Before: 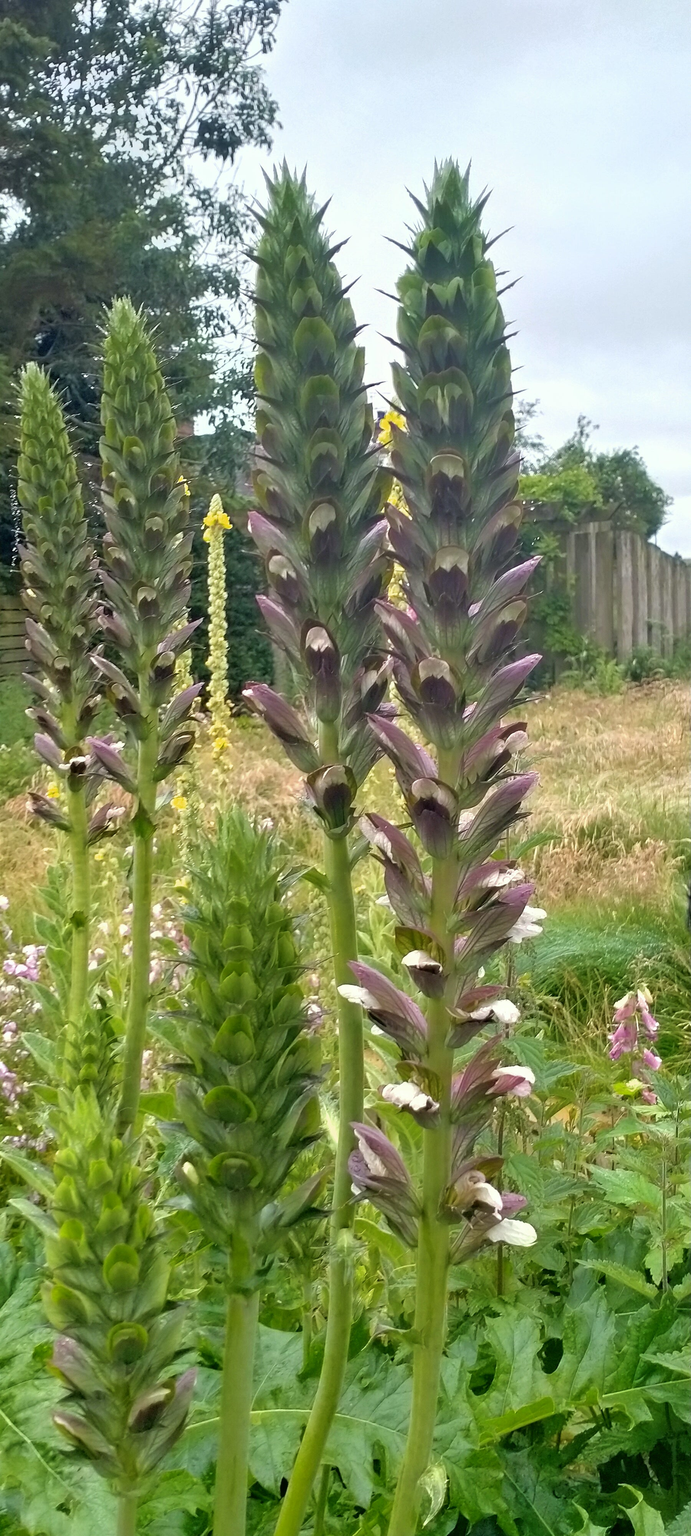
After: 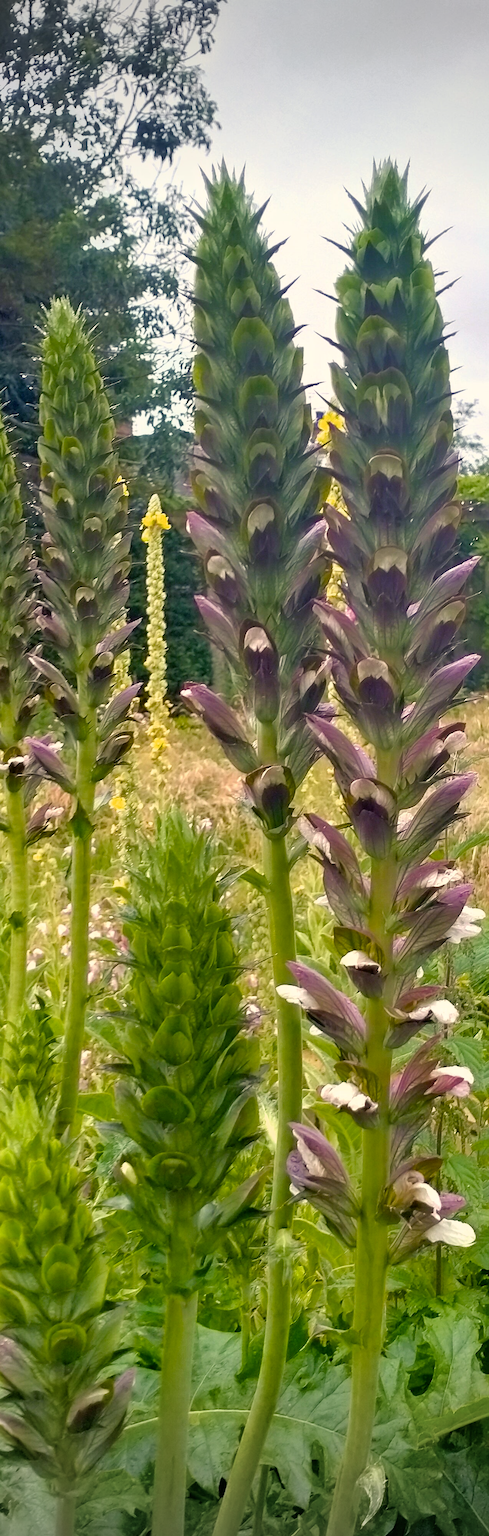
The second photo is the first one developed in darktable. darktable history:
vignetting: fall-off start 89.16%, fall-off radius 43.07%, saturation -0.644, center (-0.013, 0), width/height ratio 1.156
crop and rotate: left 8.956%, right 20.13%
color balance rgb: shadows lift › luminance -22.045%, shadows lift › chroma 6.602%, shadows lift › hue 272.8°, power › chroma 0.234%, power › hue 62.4°, highlights gain › chroma 3.089%, highlights gain › hue 60.05°, linear chroma grading › global chroma 25.251%, perceptual saturation grading › global saturation 0.953%, perceptual saturation grading › highlights -20%, perceptual saturation grading › shadows 19.313%
